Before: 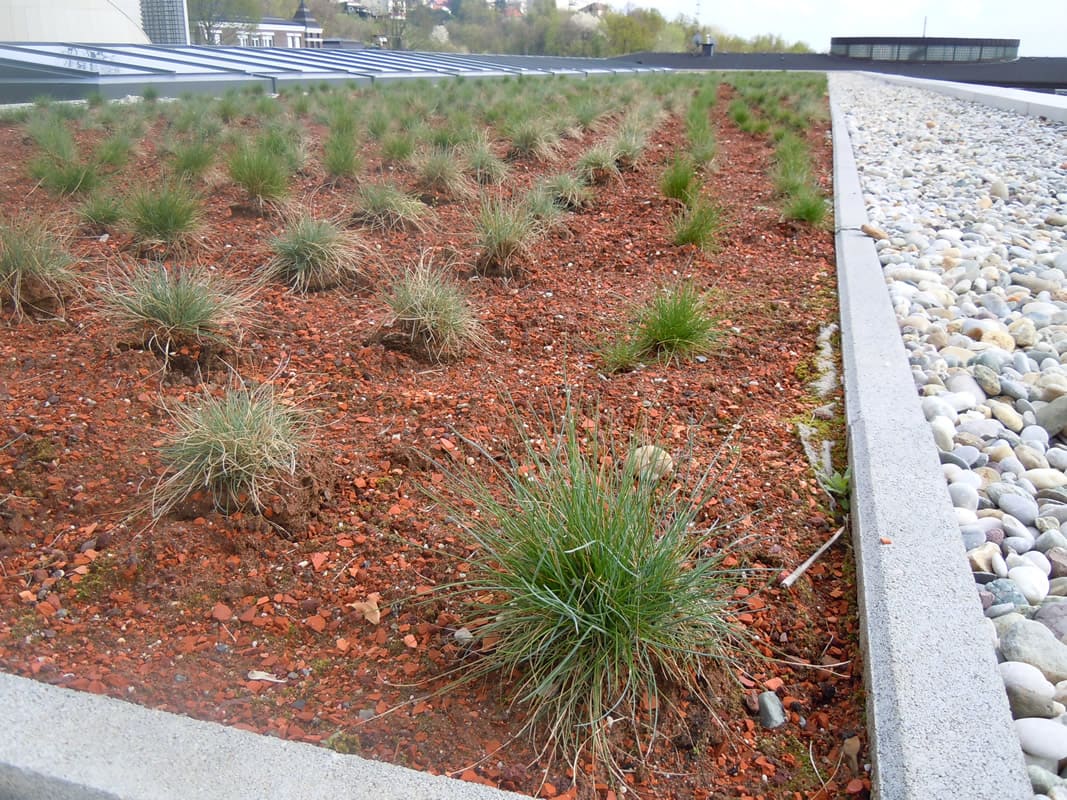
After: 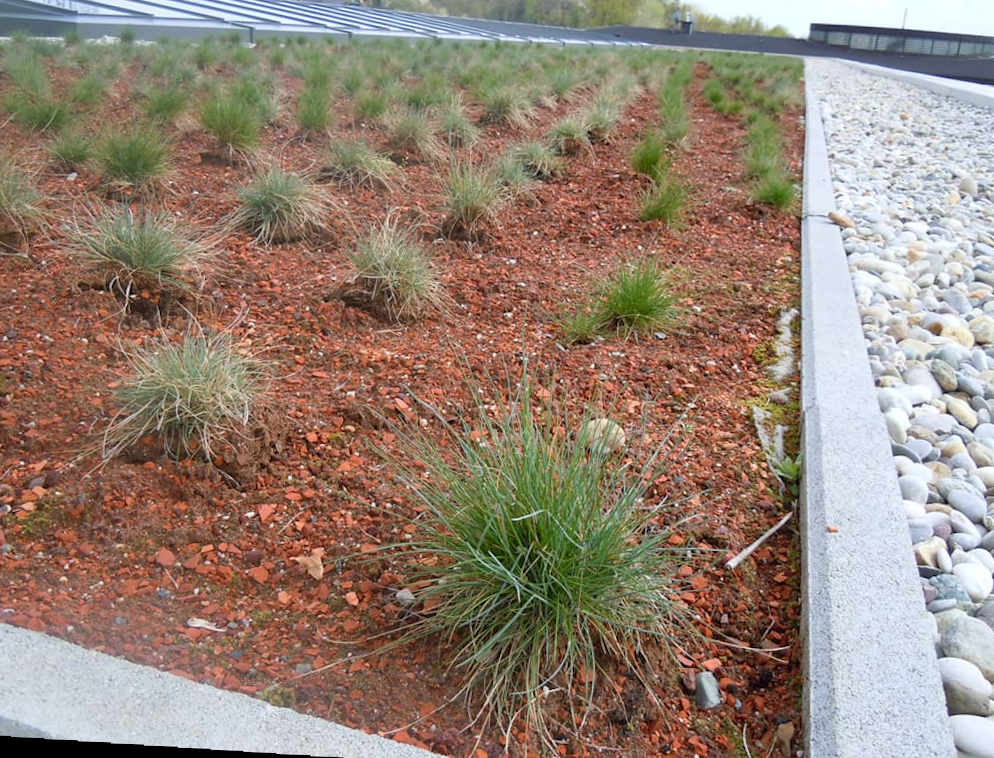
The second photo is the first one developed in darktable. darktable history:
crop and rotate: angle -1.96°, left 3.097%, top 4.154%, right 1.586%, bottom 0.529%
rotate and perspective: rotation 1.72°, automatic cropping off
white balance: red 0.982, blue 1.018
